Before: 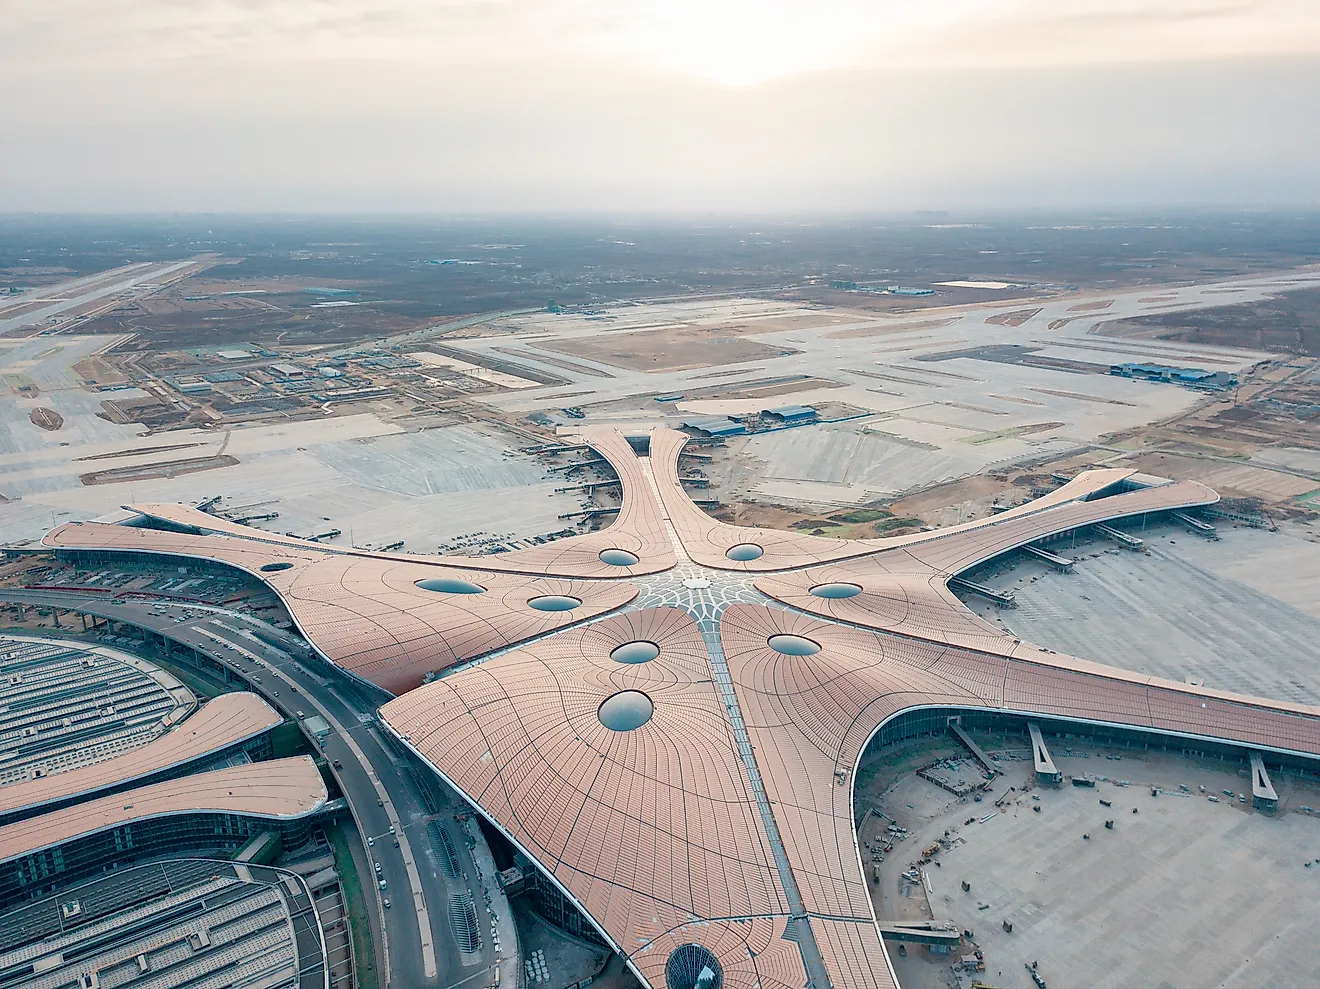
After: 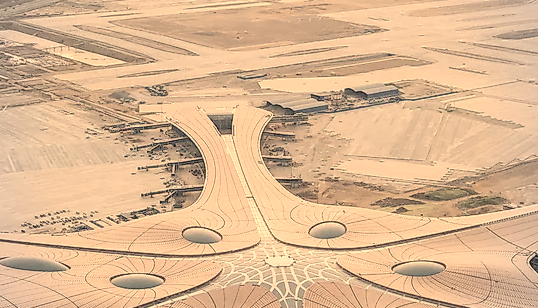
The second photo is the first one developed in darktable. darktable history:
color correction: highlights a* 14.84, highlights b* 31.61
contrast brightness saturation: brightness 0.19, saturation -0.519
crop: left 31.633%, top 32.616%, right 27.598%, bottom 36.167%
vignetting: brightness -0.169
local contrast: on, module defaults
